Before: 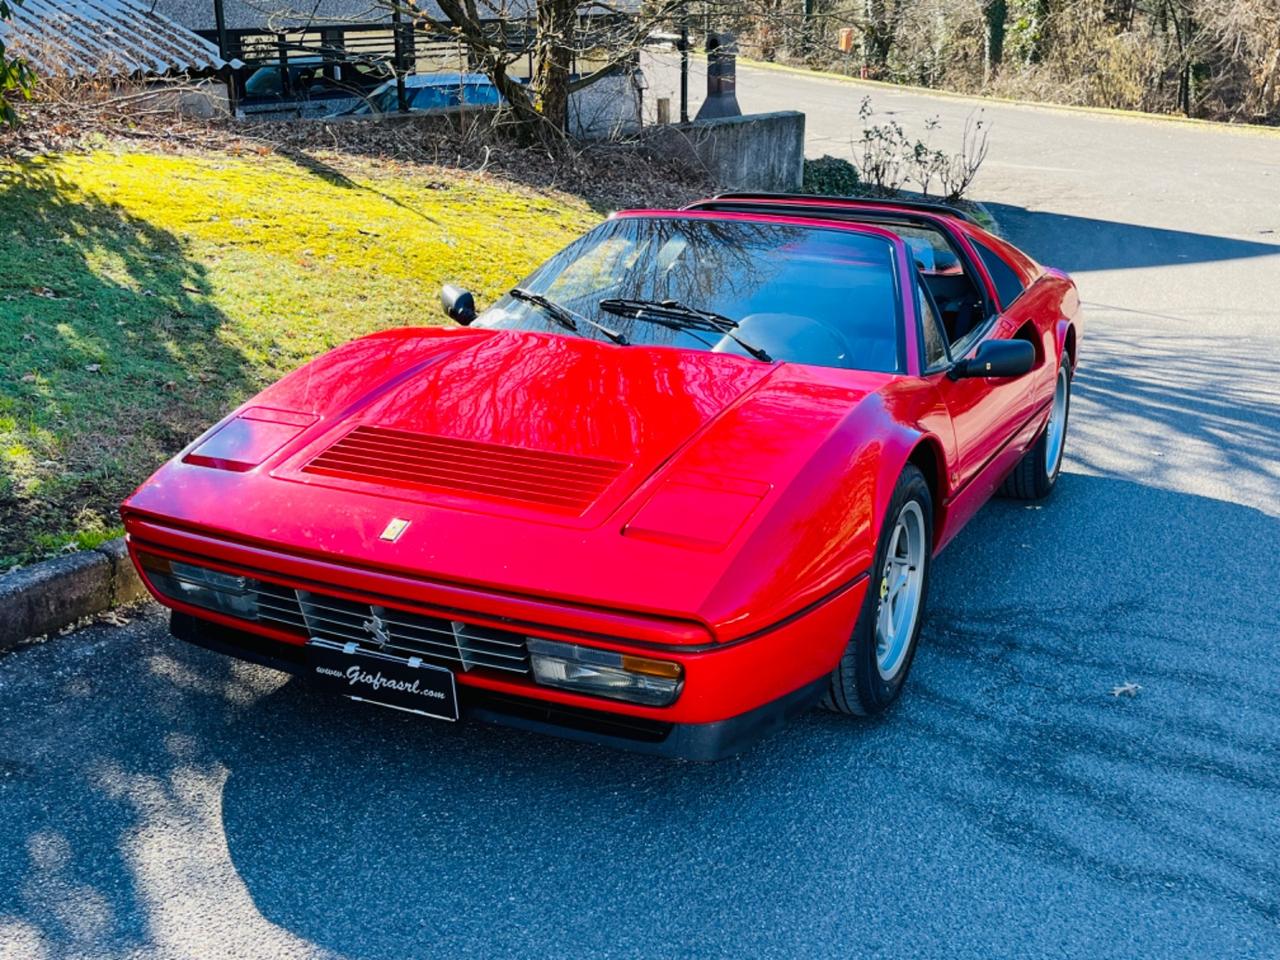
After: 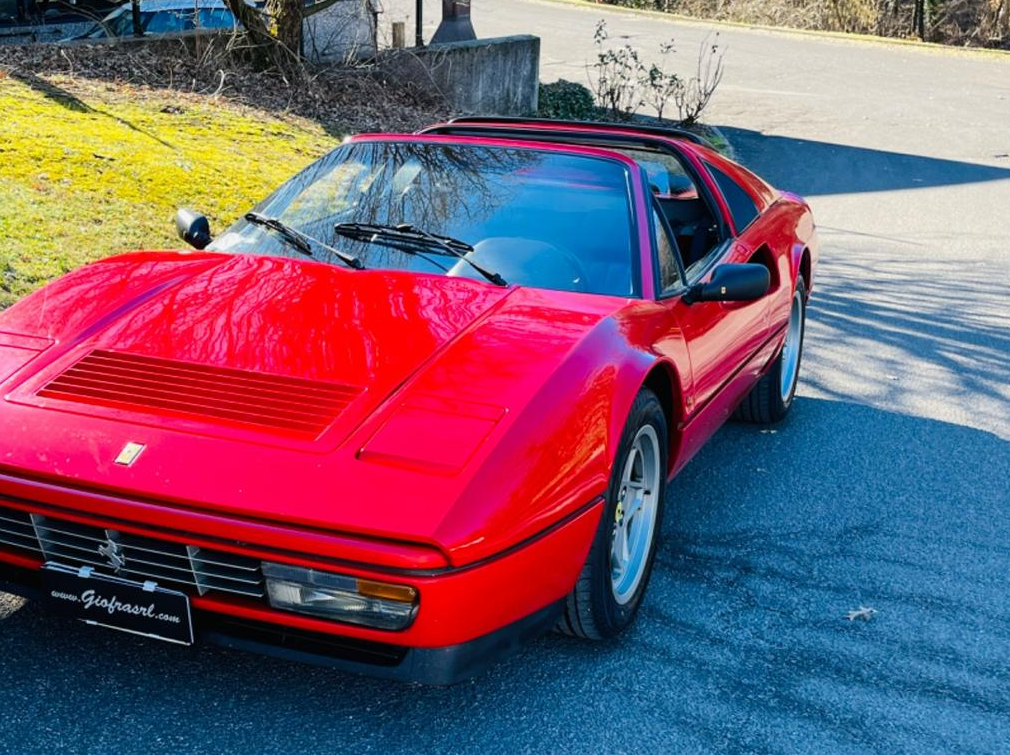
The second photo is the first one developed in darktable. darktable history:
crop and rotate: left 20.747%, top 7.938%, right 0.321%, bottom 13.312%
